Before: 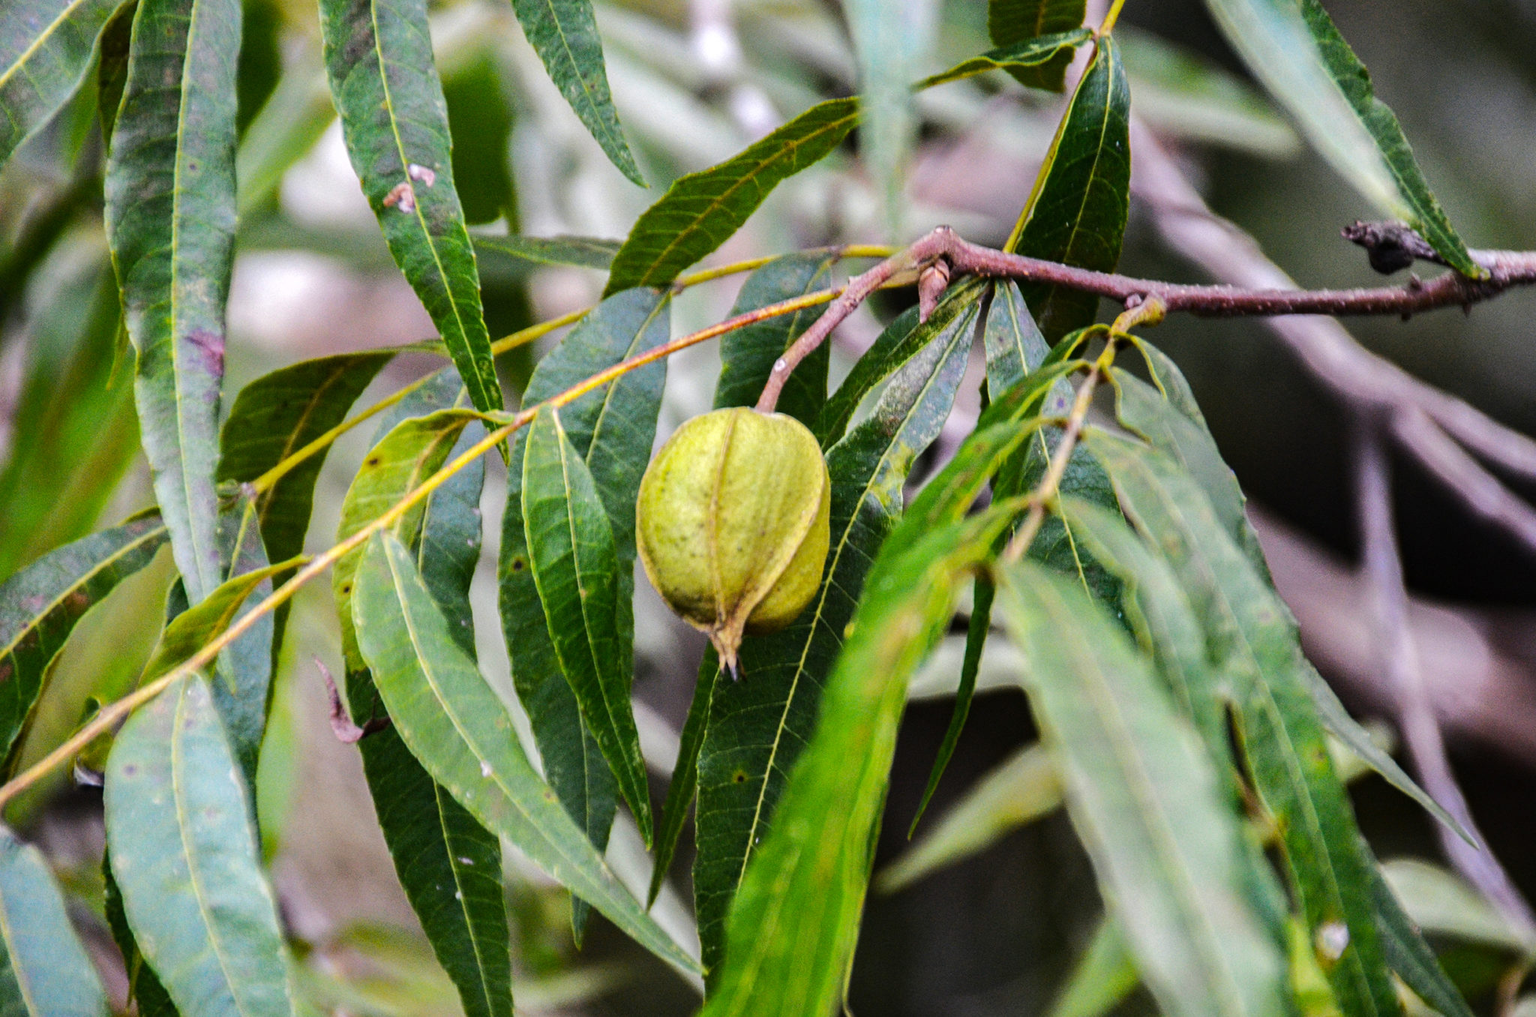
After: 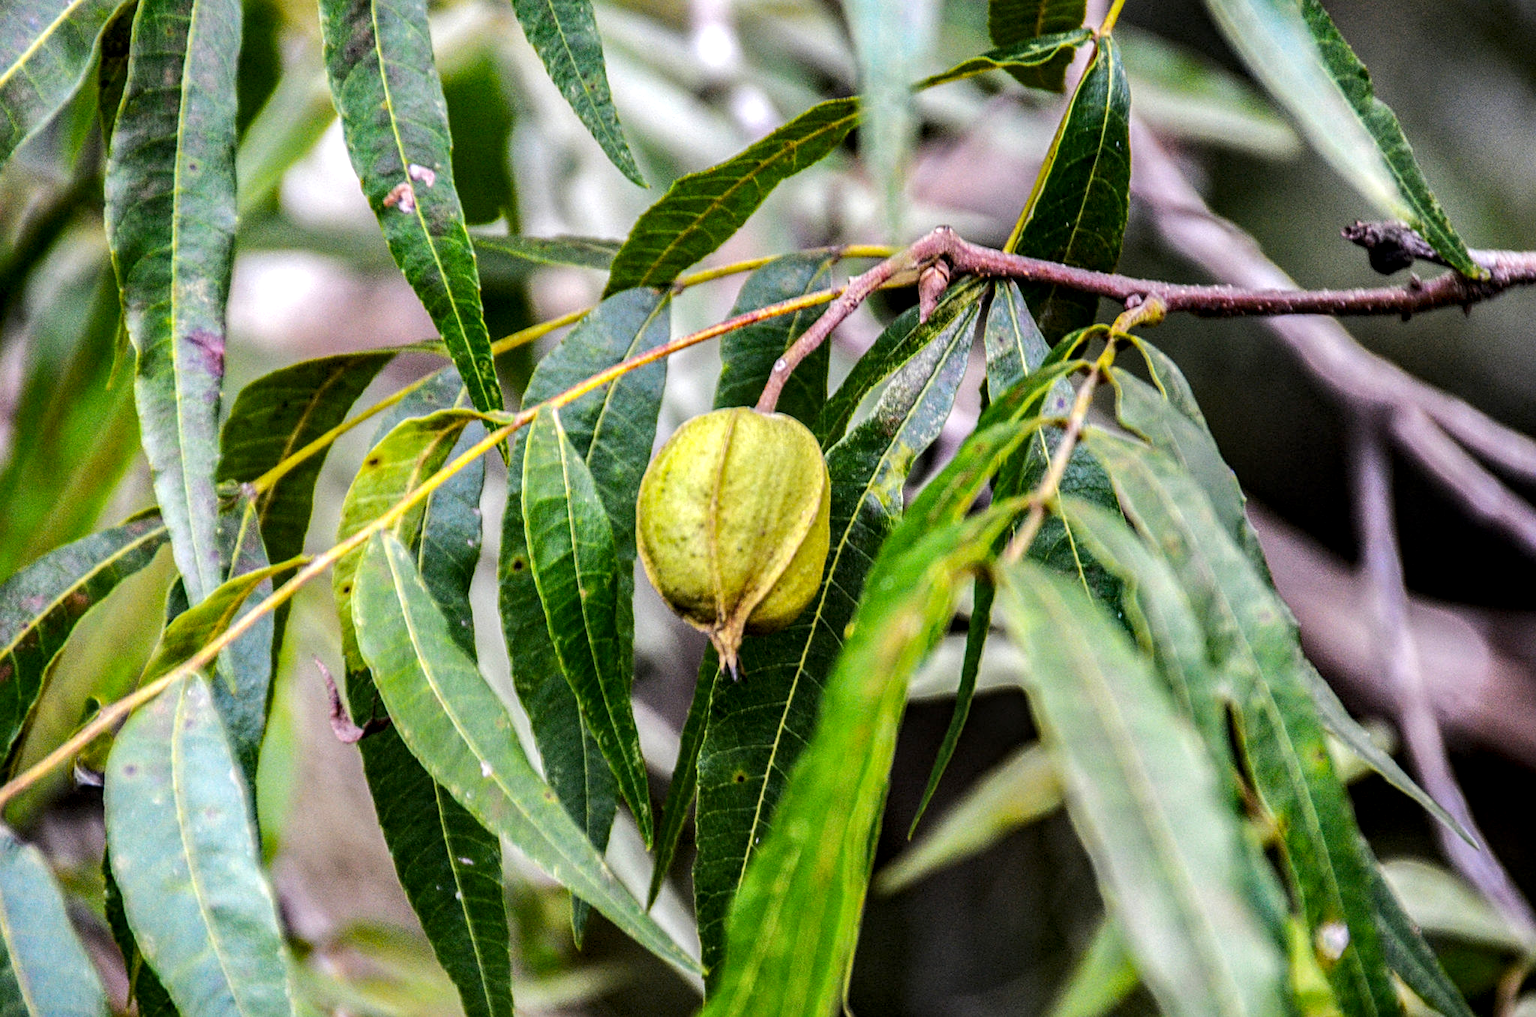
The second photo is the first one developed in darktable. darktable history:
sharpen: amount 0.214
contrast brightness saturation: contrast -0.101, brightness 0.054, saturation 0.08
local contrast: highlights 22%, shadows 72%, detail 170%
